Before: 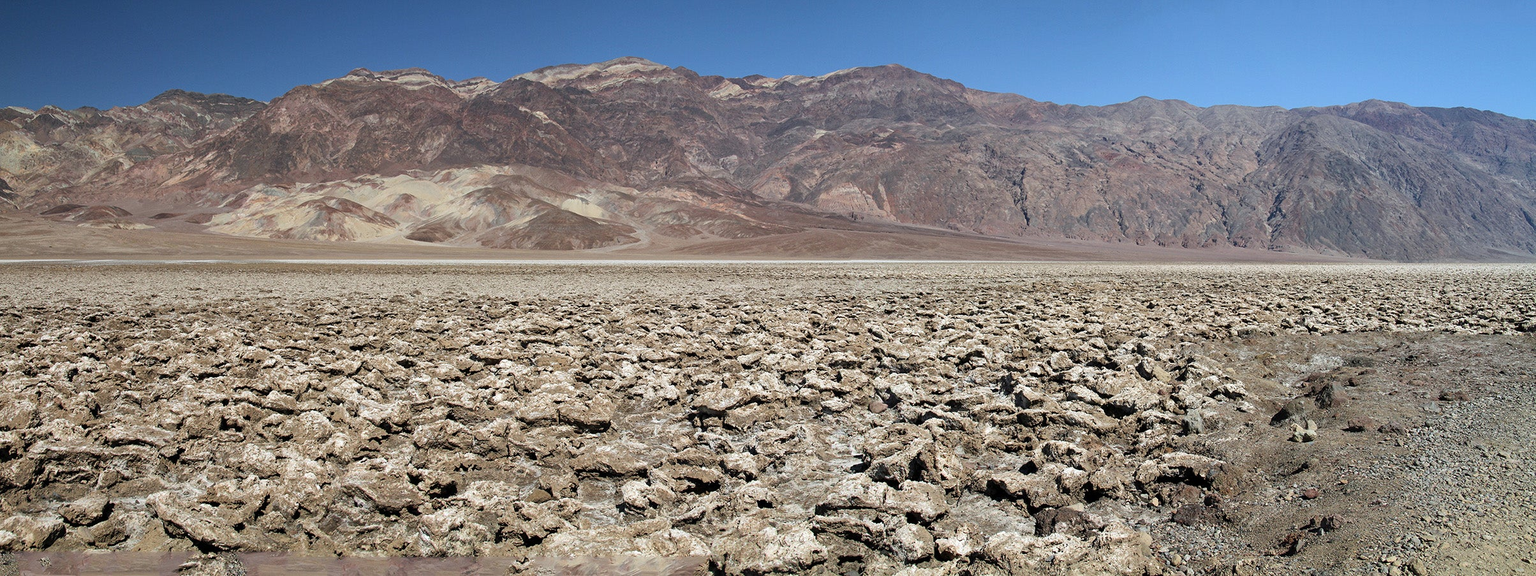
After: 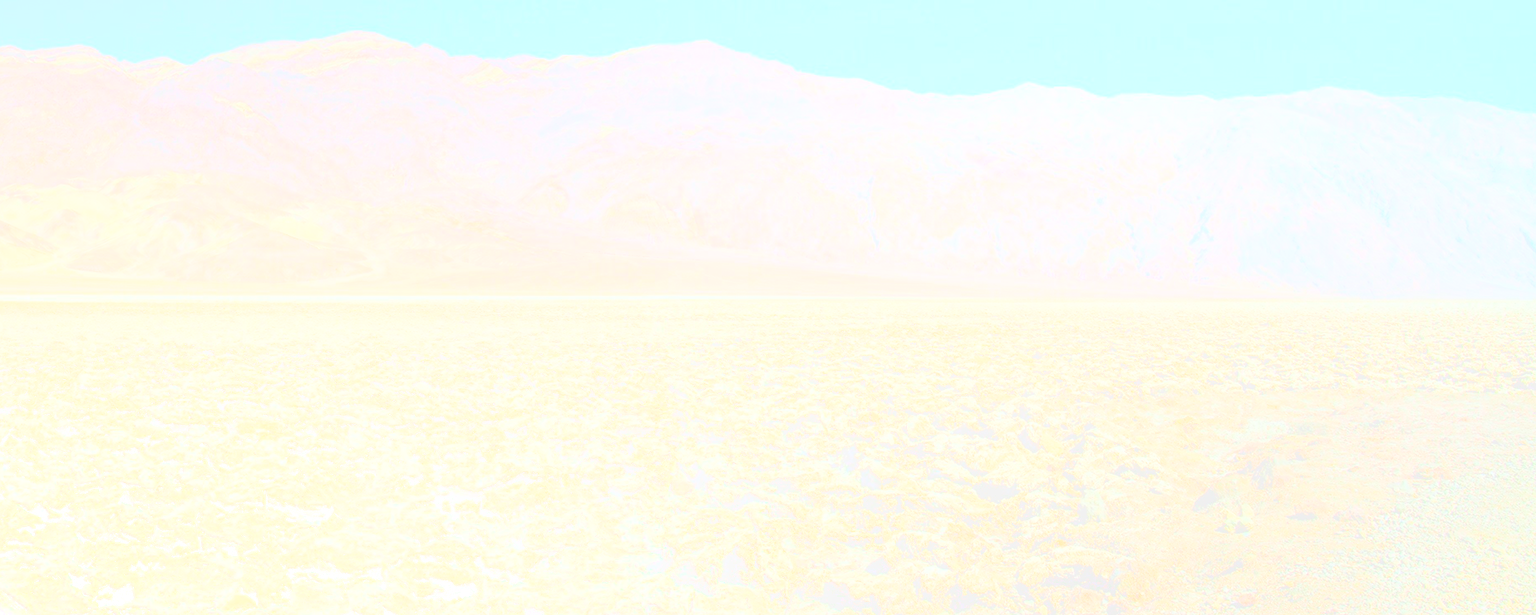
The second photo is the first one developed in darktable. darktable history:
tone curve: curves: ch0 [(0, 0) (0.003, 0.031) (0.011, 0.031) (0.025, 0.03) (0.044, 0.035) (0.069, 0.054) (0.1, 0.081) (0.136, 0.11) (0.177, 0.147) (0.224, 0.209) (0.277, 0.283) (0.335, 0.369) (0.399, 0.44) (0.468, 0.517) (0.543, 0.601) (0.623, 0.684) (0.709, 0.766) (0.801, 0.846) (0.898, 0.927) (1, 1)], preserve colors none
bloom: size 70%, threshold 25%, strength 70%
color correction: highlights a* -2.68, highlights b* 2.57
crop: left 23.095%, top 5.827%, bottom 11.854%
